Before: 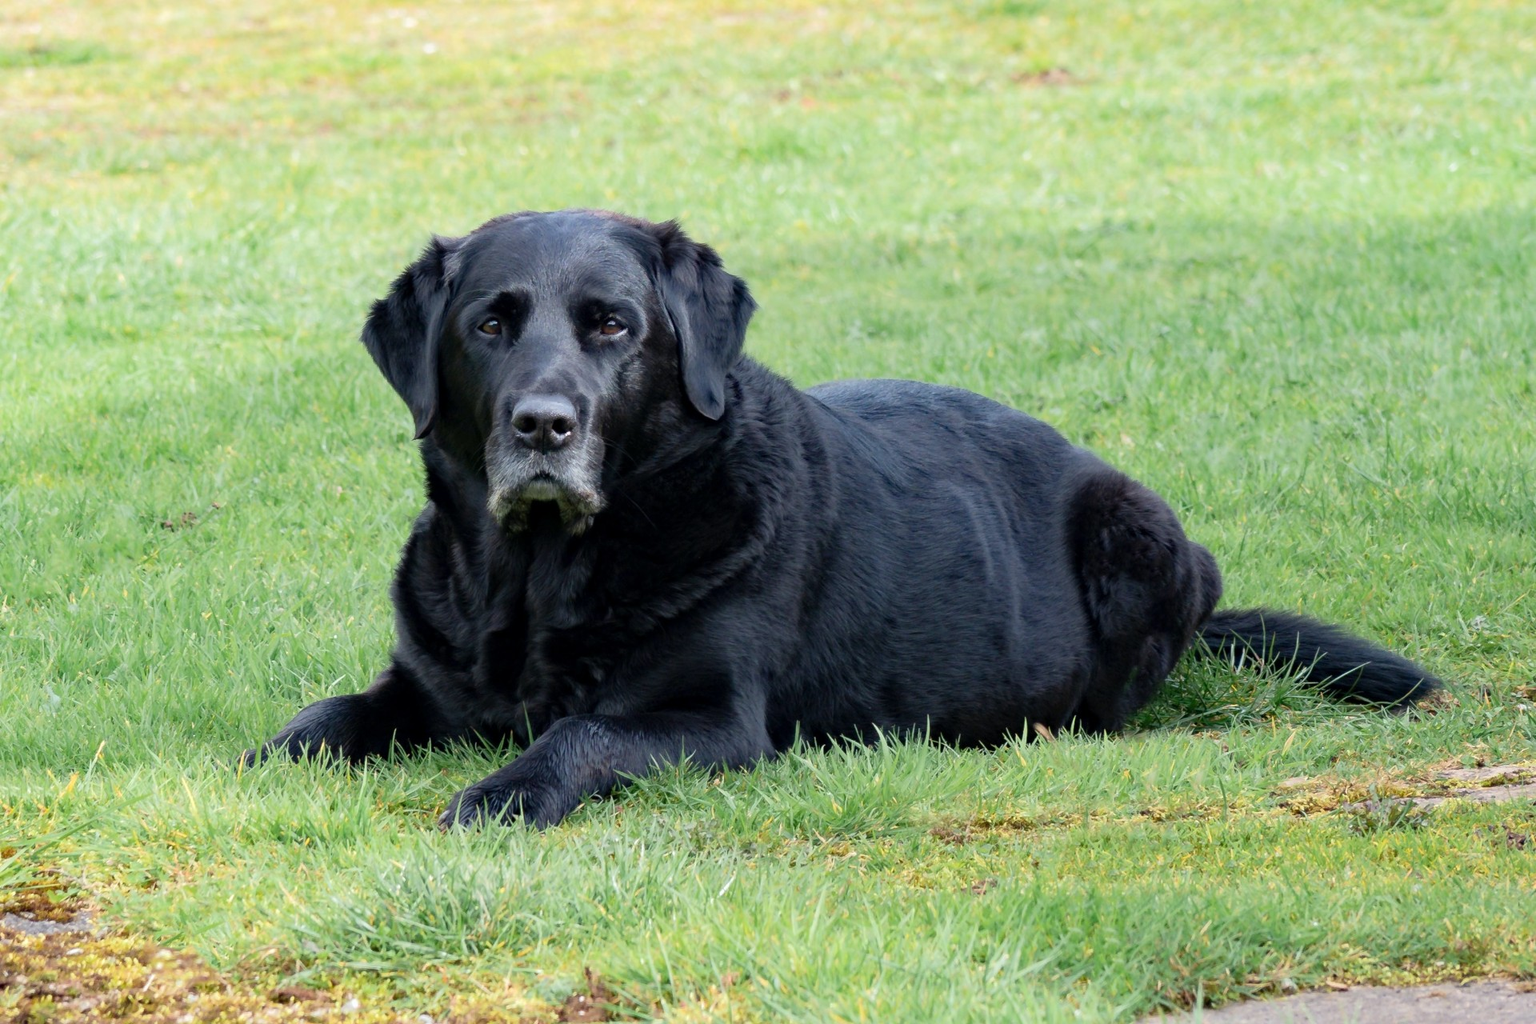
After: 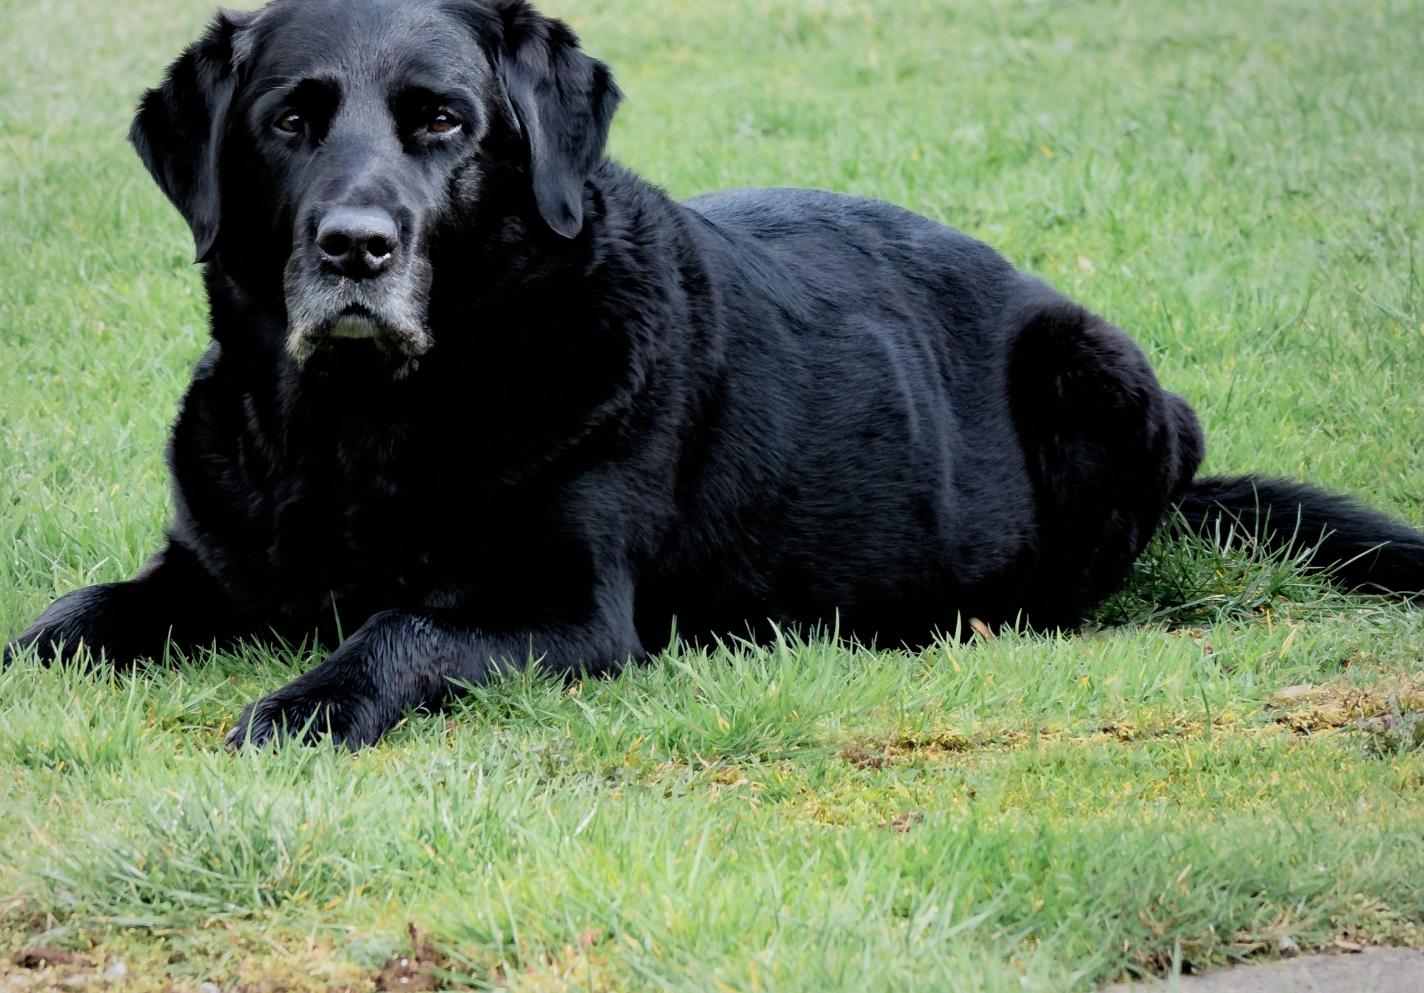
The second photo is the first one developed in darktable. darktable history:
filmic rgb: black relative exposure -5.06 EV, white relative exposure 3.19 EV, threshold 3.05 EV, hardness 3.48, contrast 1.187, highlights saturation mix -48.92%, iterations of high-quality reconstruction 0, enable highlight reconstruction true
crop: left 16.86%, top 22.417%, right 8.923%
vignetting: brightness -0.185, saturation -0.309, automatic ratio true
